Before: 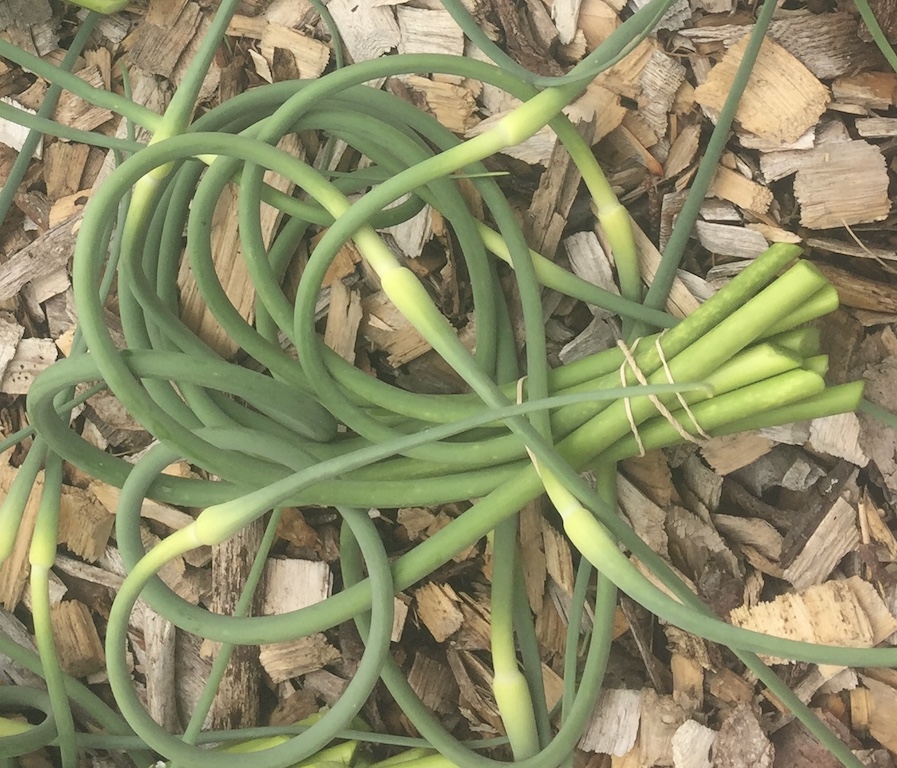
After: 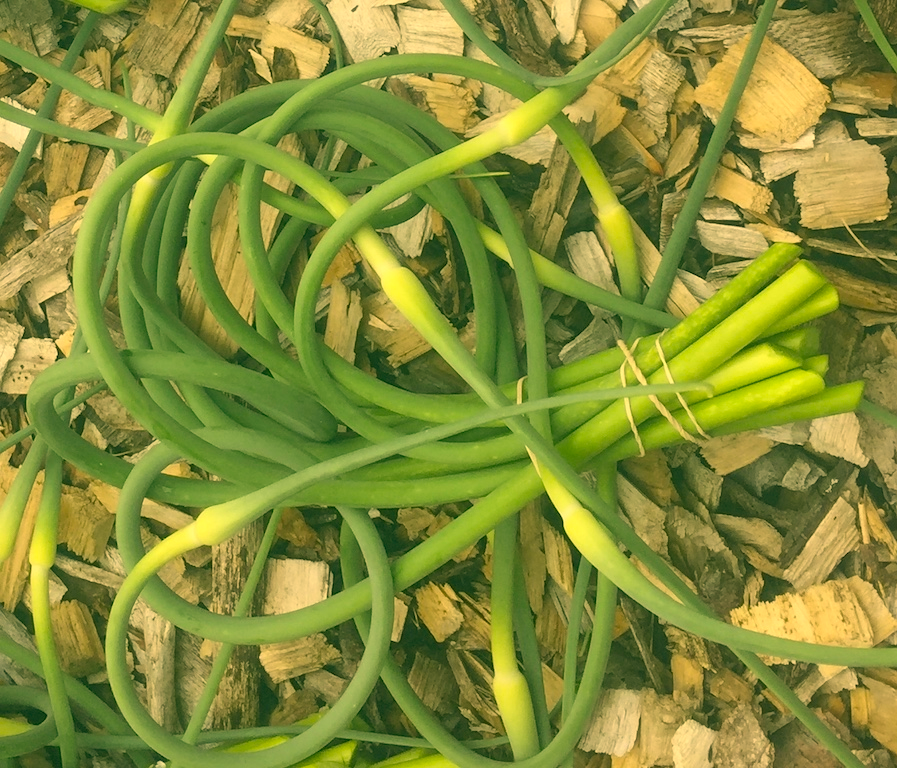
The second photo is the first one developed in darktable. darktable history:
color correction: highlights a* 5.68, highlights b* 33.43, shadows a* -25.06, shadows b* 3.84
